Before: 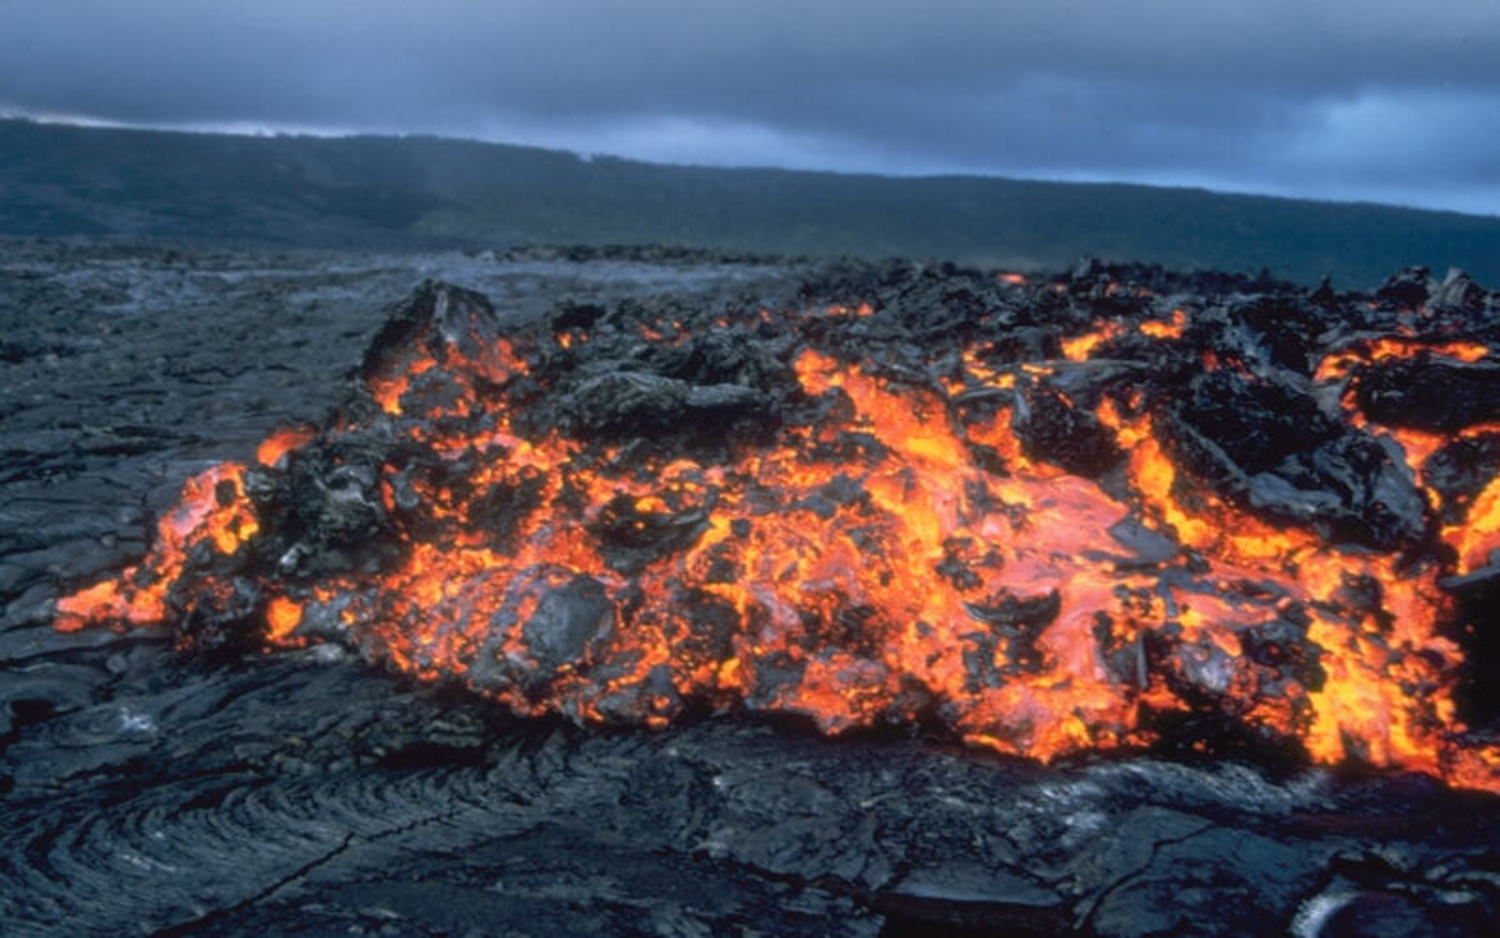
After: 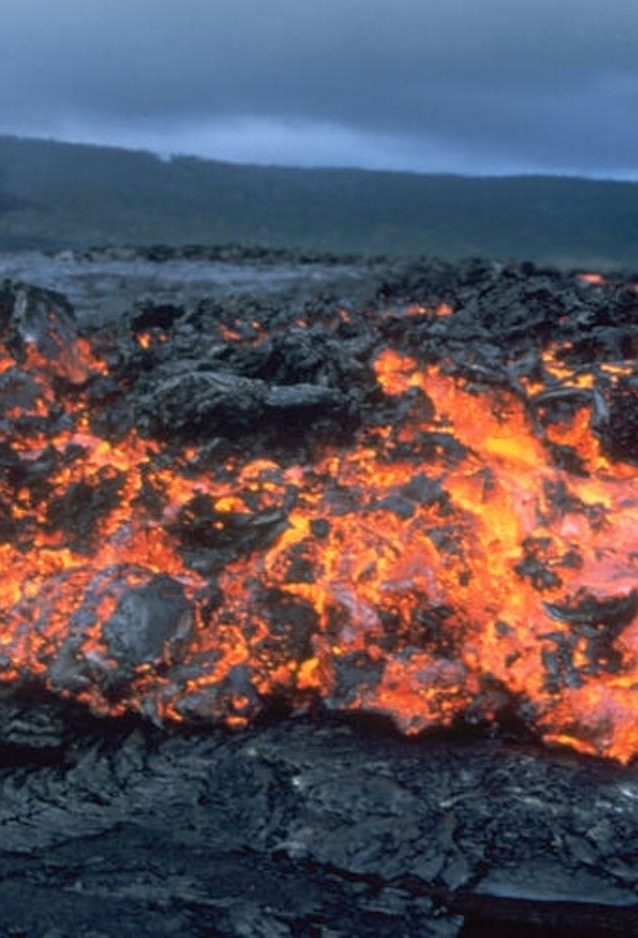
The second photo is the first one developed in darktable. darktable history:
crop: left 28.126%, right 29.33%
sharpen: amount 0.214
exposure: black level correction 0.001, exposure 0.016 EV, compensate highlight preservation false
